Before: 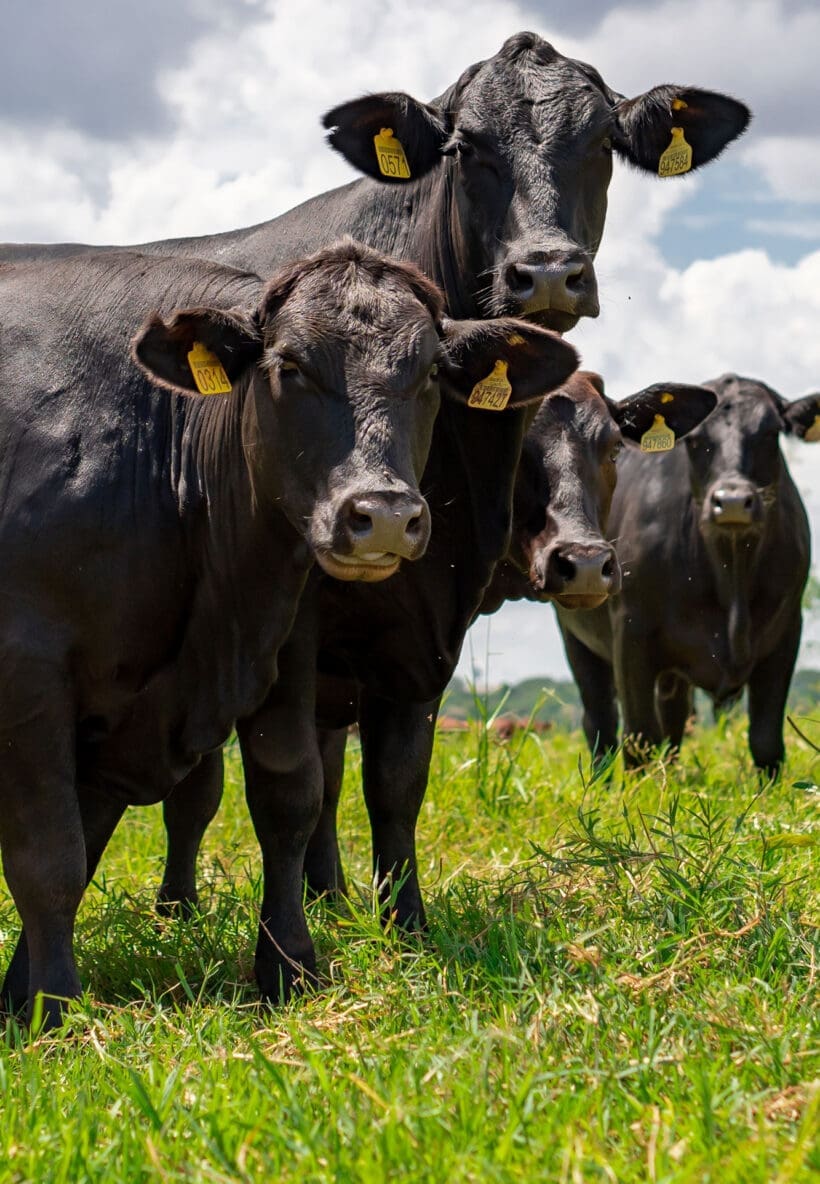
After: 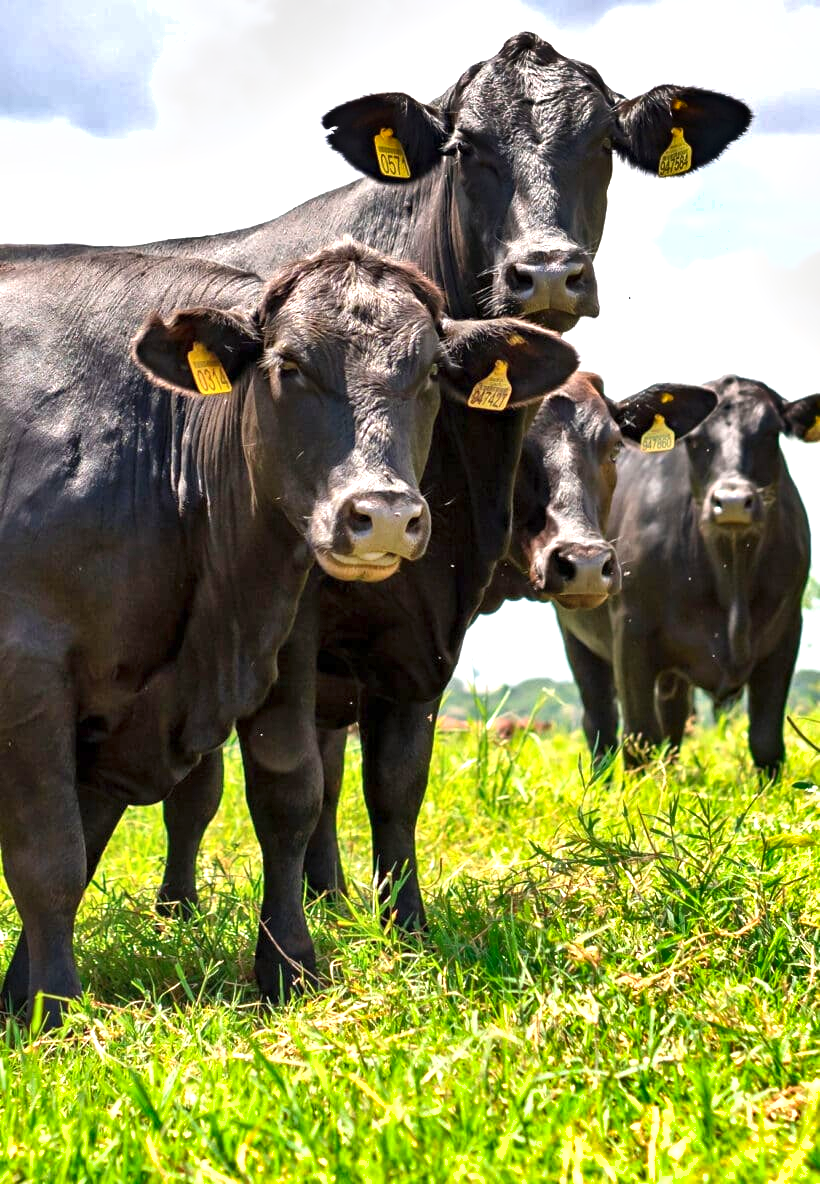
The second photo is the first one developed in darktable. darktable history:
exposure: exposure 1.16 EV, compensate exposure bias true, compensate highlight preservation false
shadows and highlights: soften with gaussian
